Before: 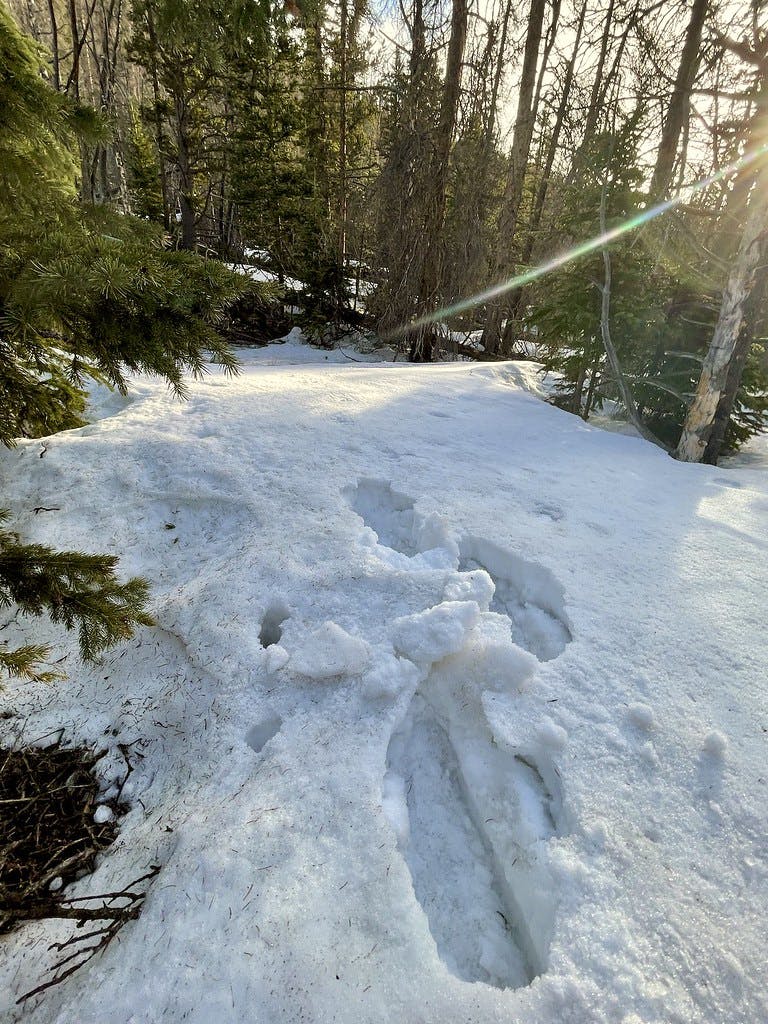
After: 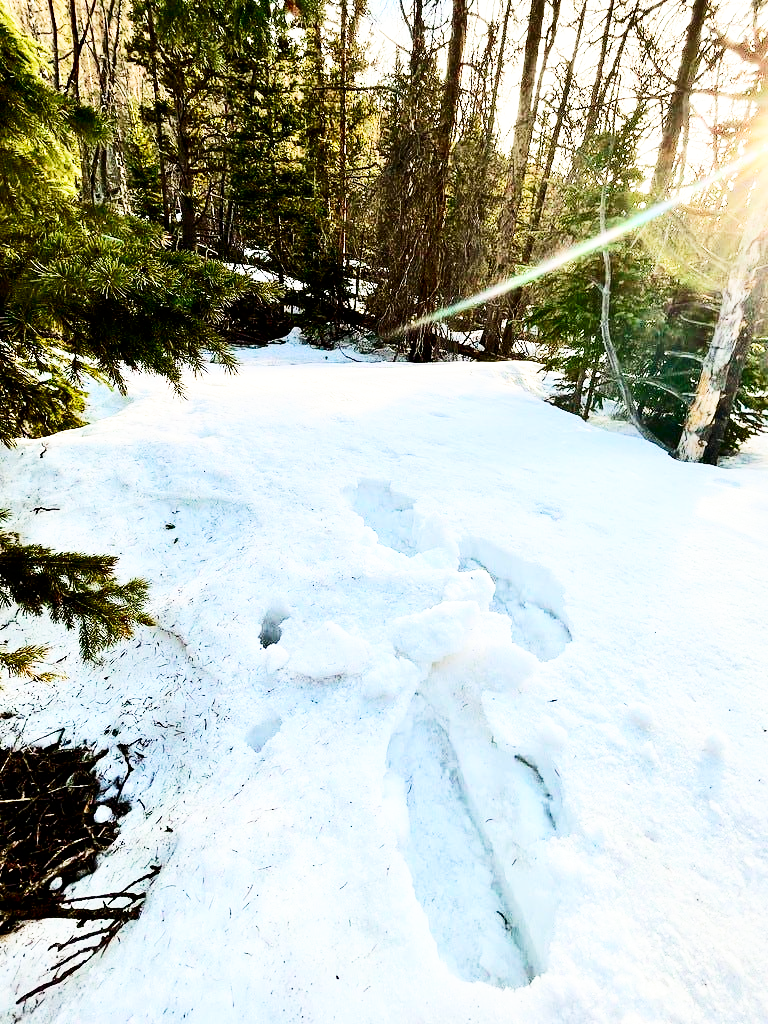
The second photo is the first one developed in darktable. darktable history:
base curve: curves: ch0 [(0, 0) (0.007, 0.004) (0.027, 0.03) (0.046, 0.07) (0.207, 0.54) (0.442, 0.872) (0.673, 0.972) (1, 1)], preserve colors none
contrast brightness saturation: contrast 0.28
